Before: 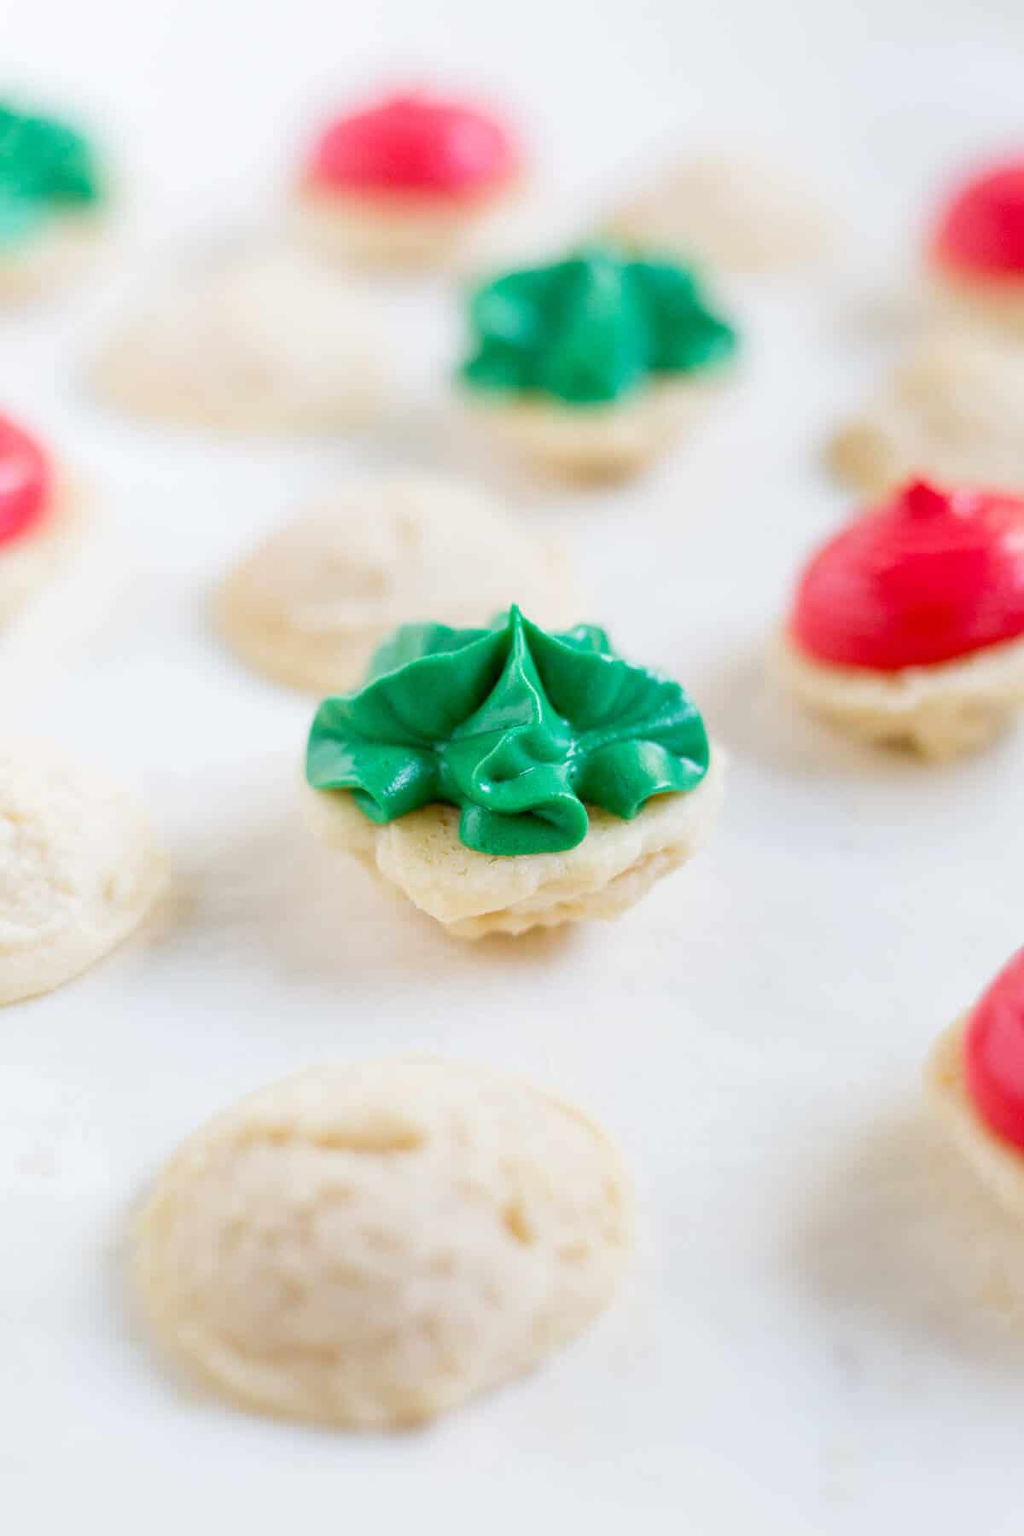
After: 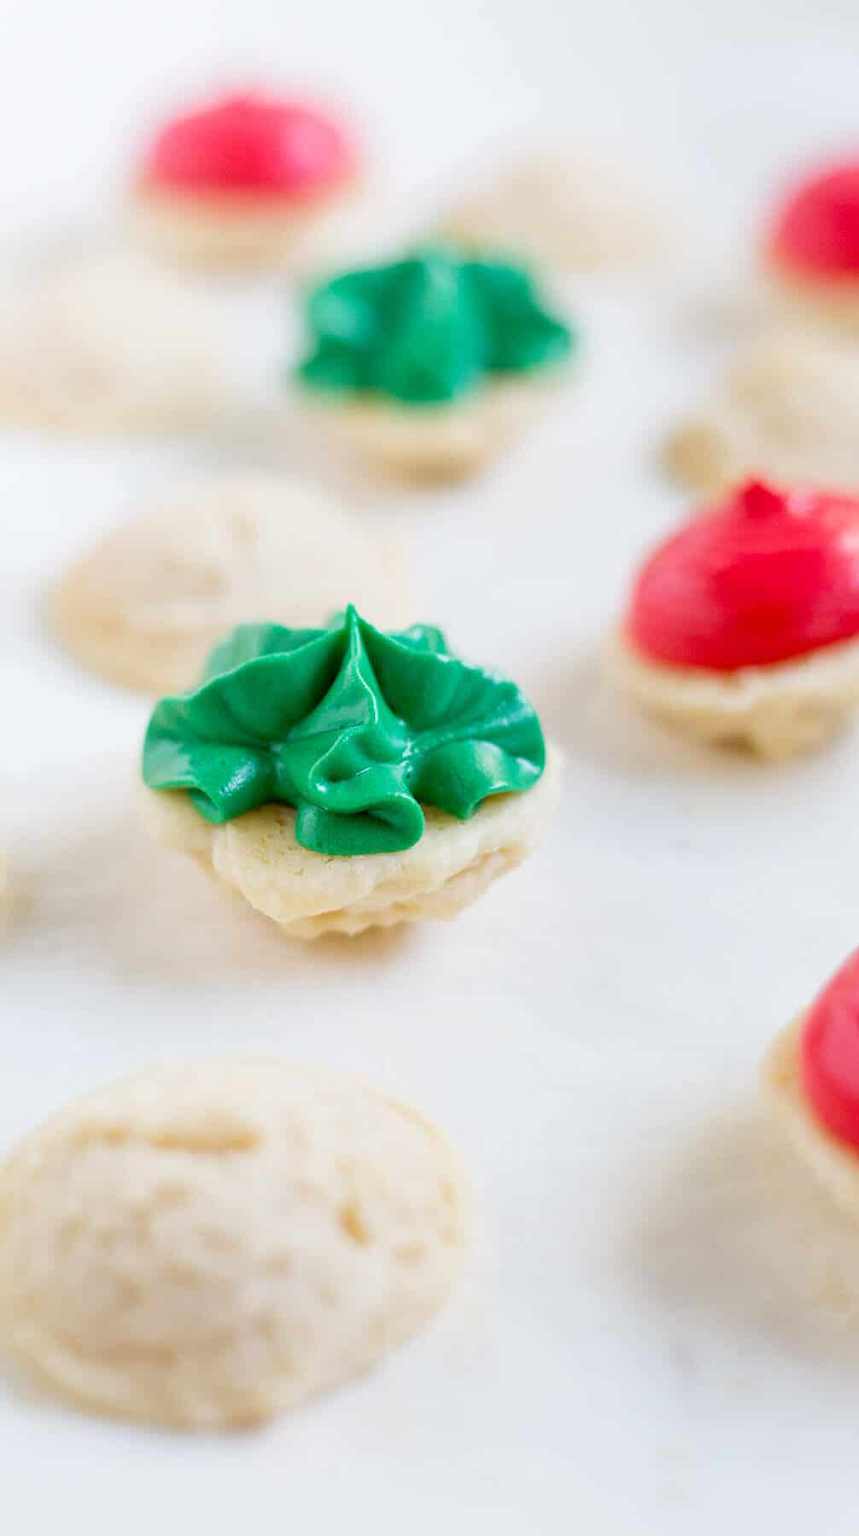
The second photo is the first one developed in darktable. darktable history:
crop: left 16.017%
